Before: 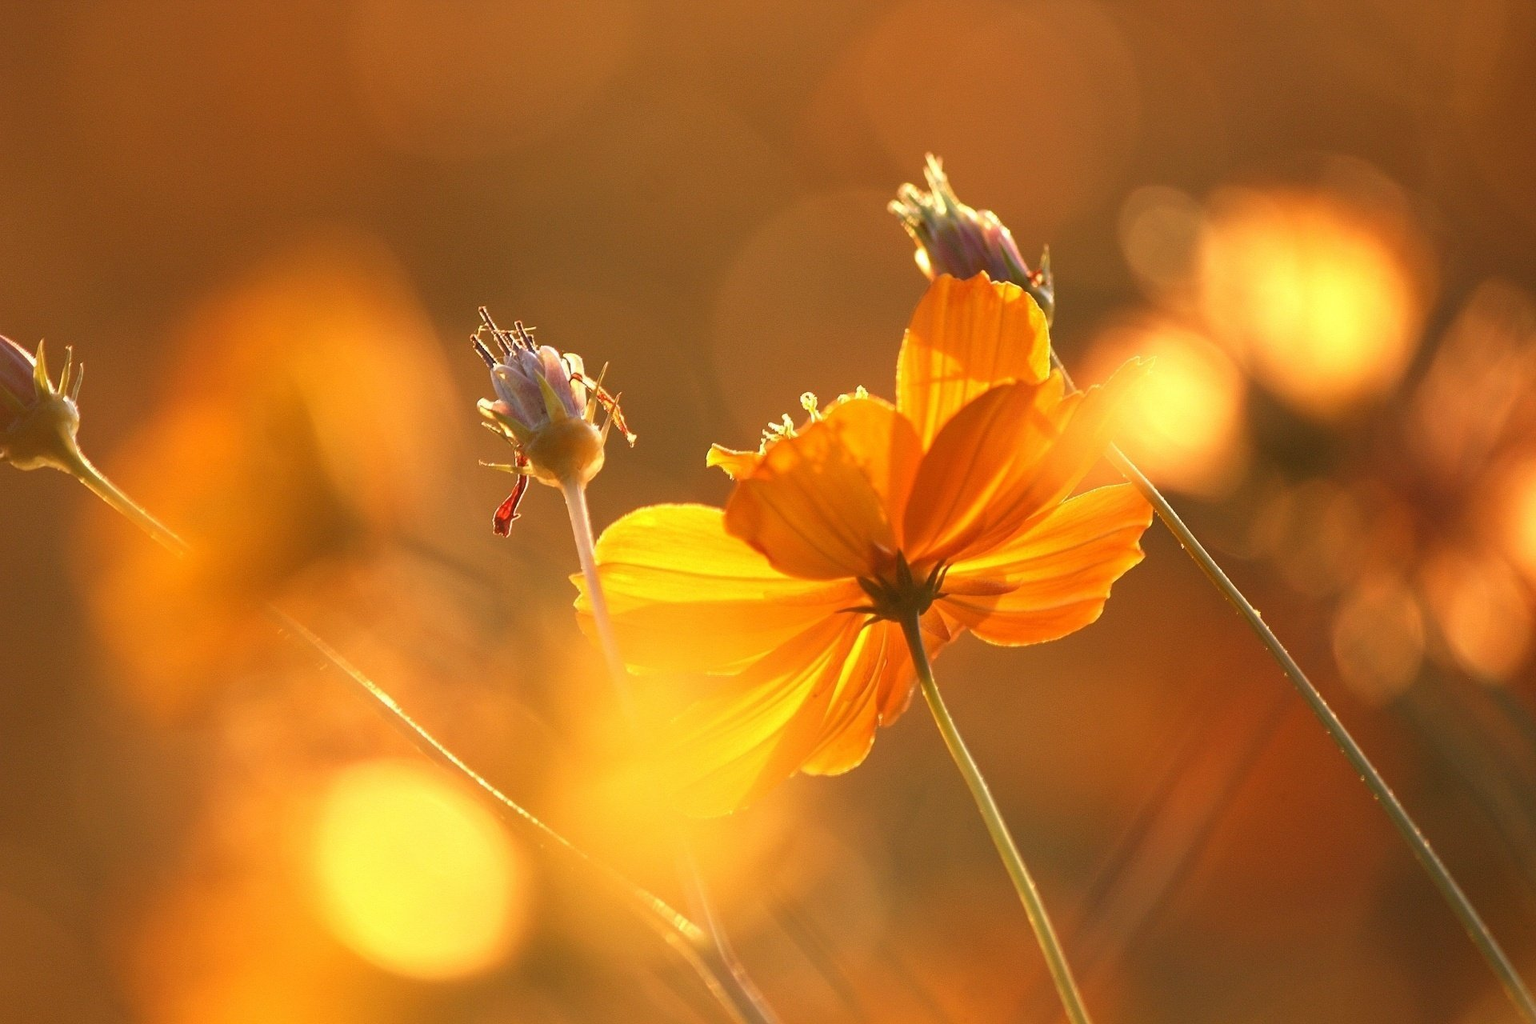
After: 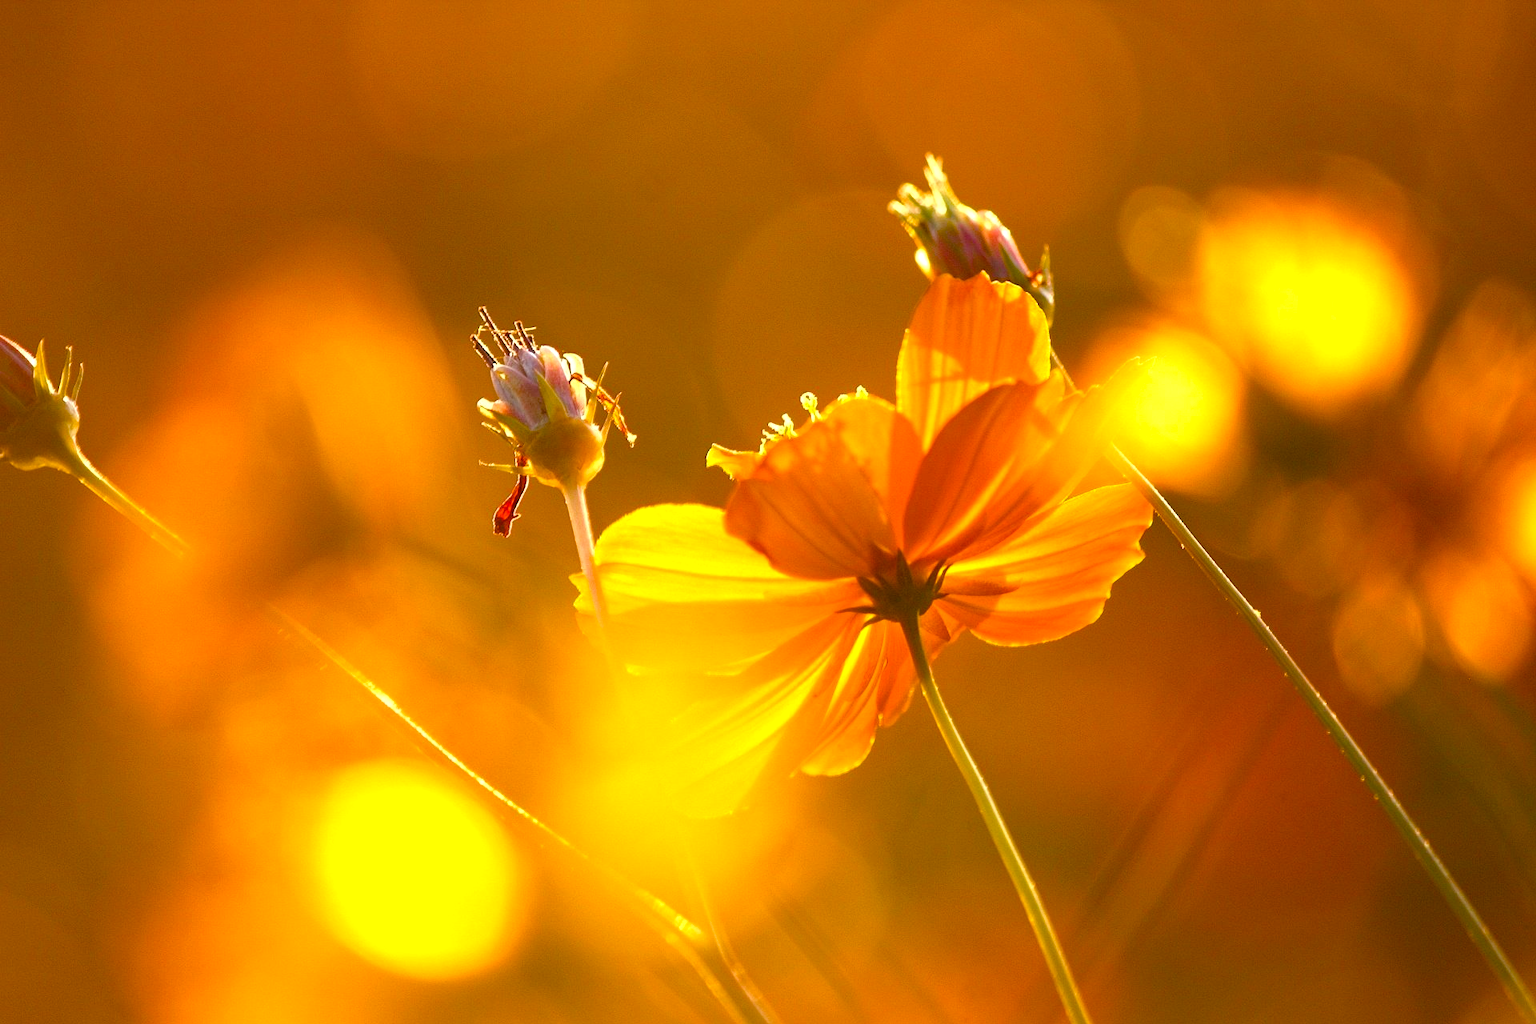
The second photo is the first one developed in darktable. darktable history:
color balance rgb: perceptual saturation grading › global saturation 45.926%, perceptual saturation grading › highlights -25.394%, perceptual saturation grading › shadows 49.67%, perceptual brilliance grading › global brilliance 9.717%
